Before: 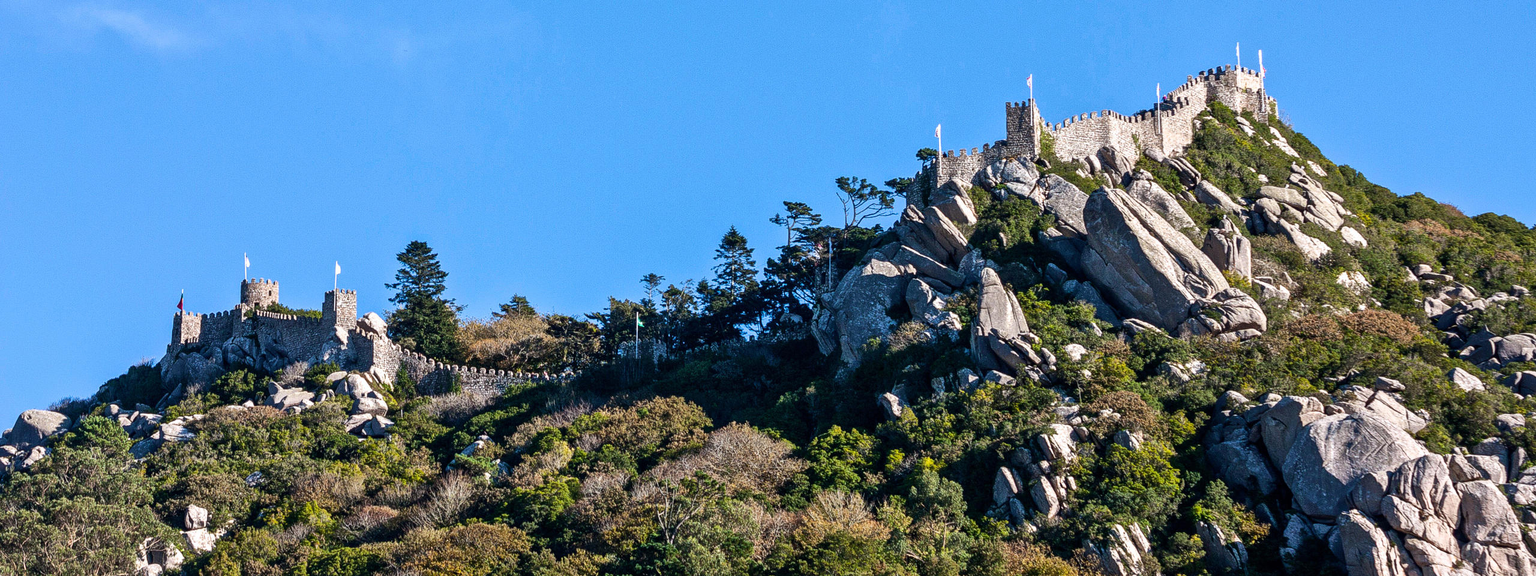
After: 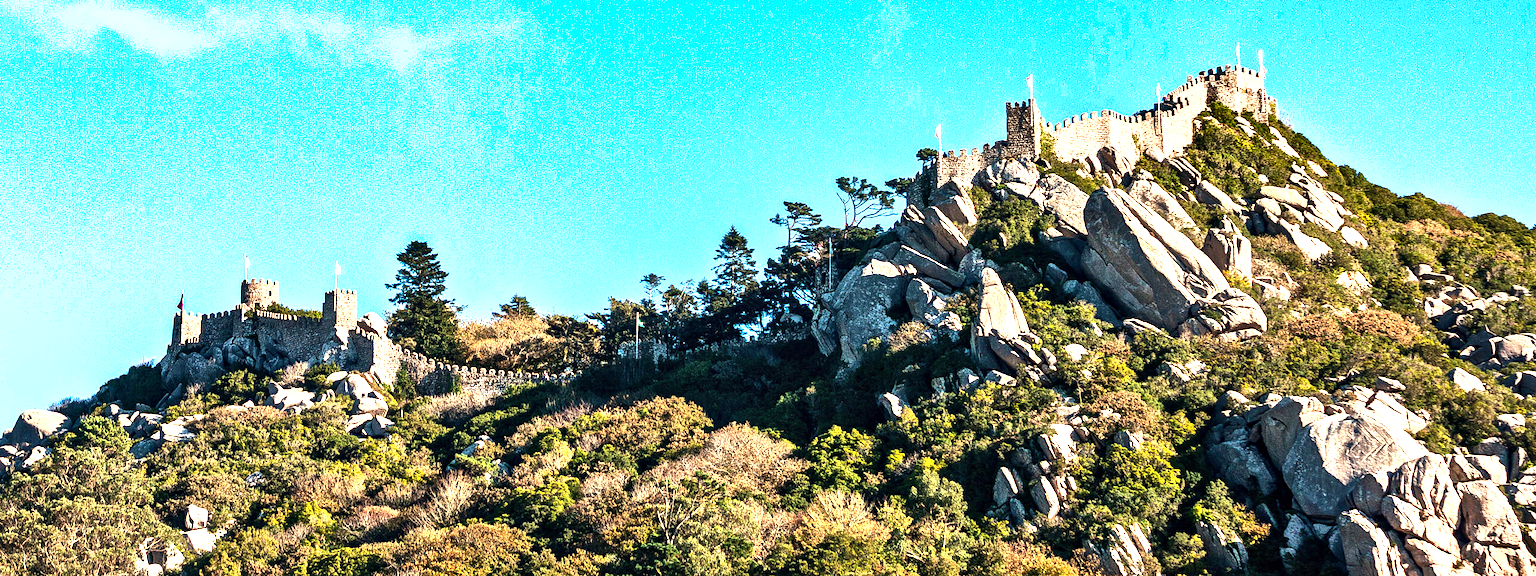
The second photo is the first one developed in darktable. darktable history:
shadows and highlights: radius 133.83, soften with gaussian
local contrast: mode bilateral grid, contrast 28, coarseness 16, detail 115%, midtone range 0.2
exposure: black level correction 0, exposure 1 EV, compensate highlight preservation false
tone equalizer: -8 EV -0.417 EV, -7 EV -0.389 EV, -6 EV -0.333 EV, -5 EV -0.222 EV, -3 EV 0.222 EV, -2 EV 0.333 EV, -1 EV 0.389 EV, +0 EV 0.417 EV, edges refinement/feathering 500, mask exposure compensation -1.57 EV, preserve details no
white balance: red 1.123, blue 0.83
